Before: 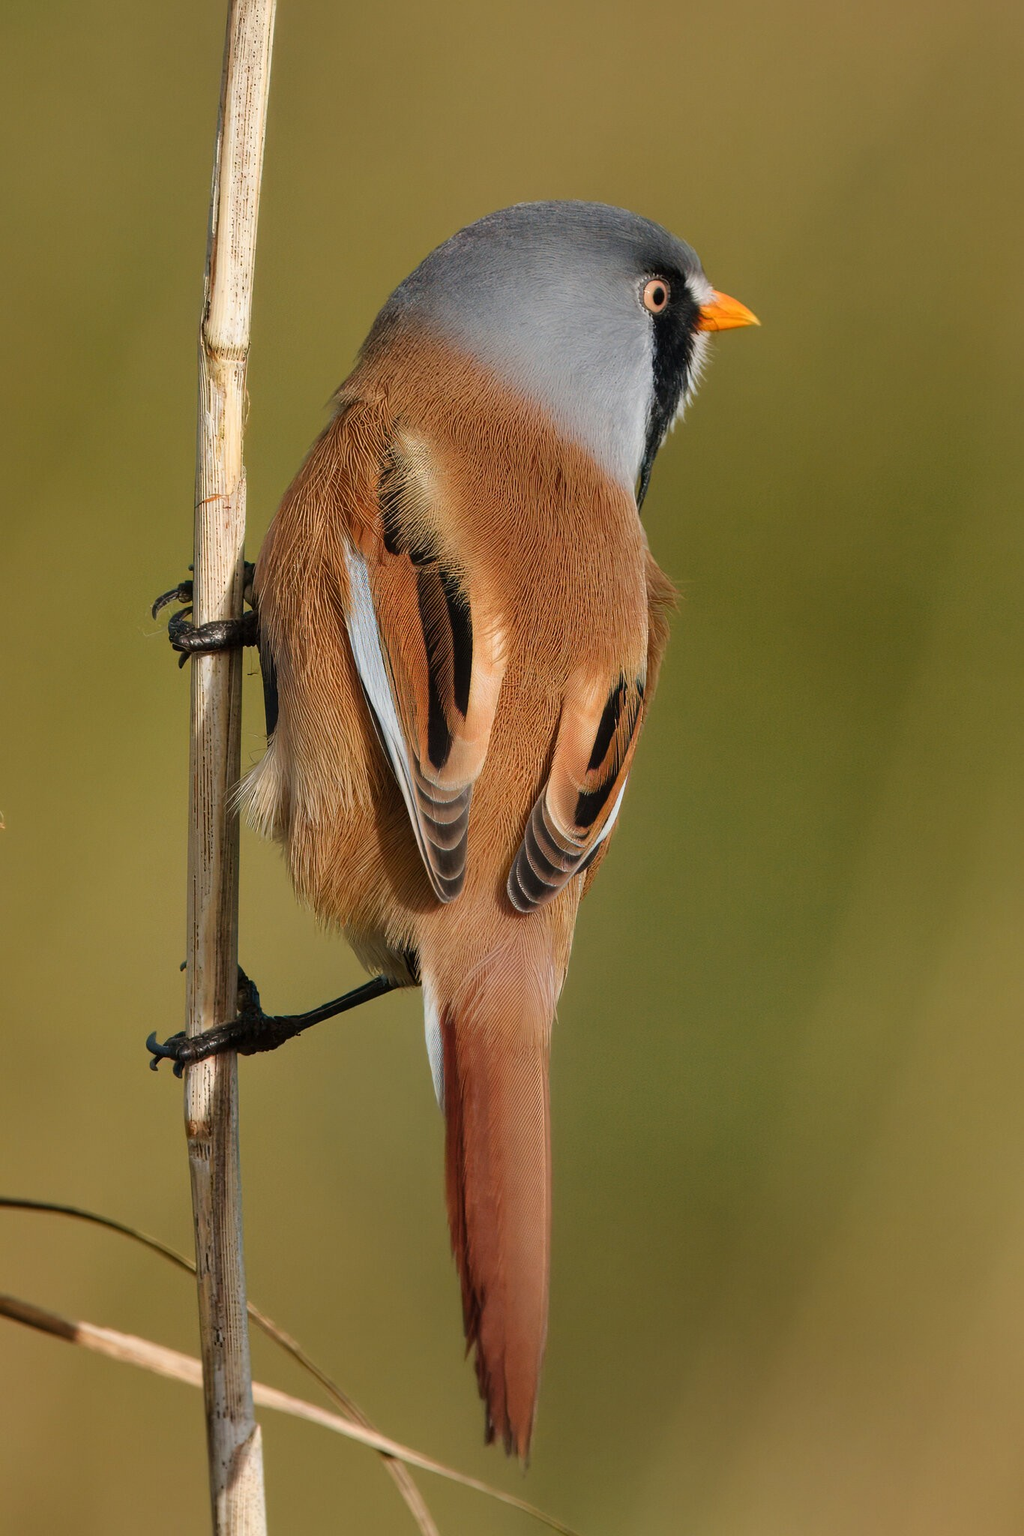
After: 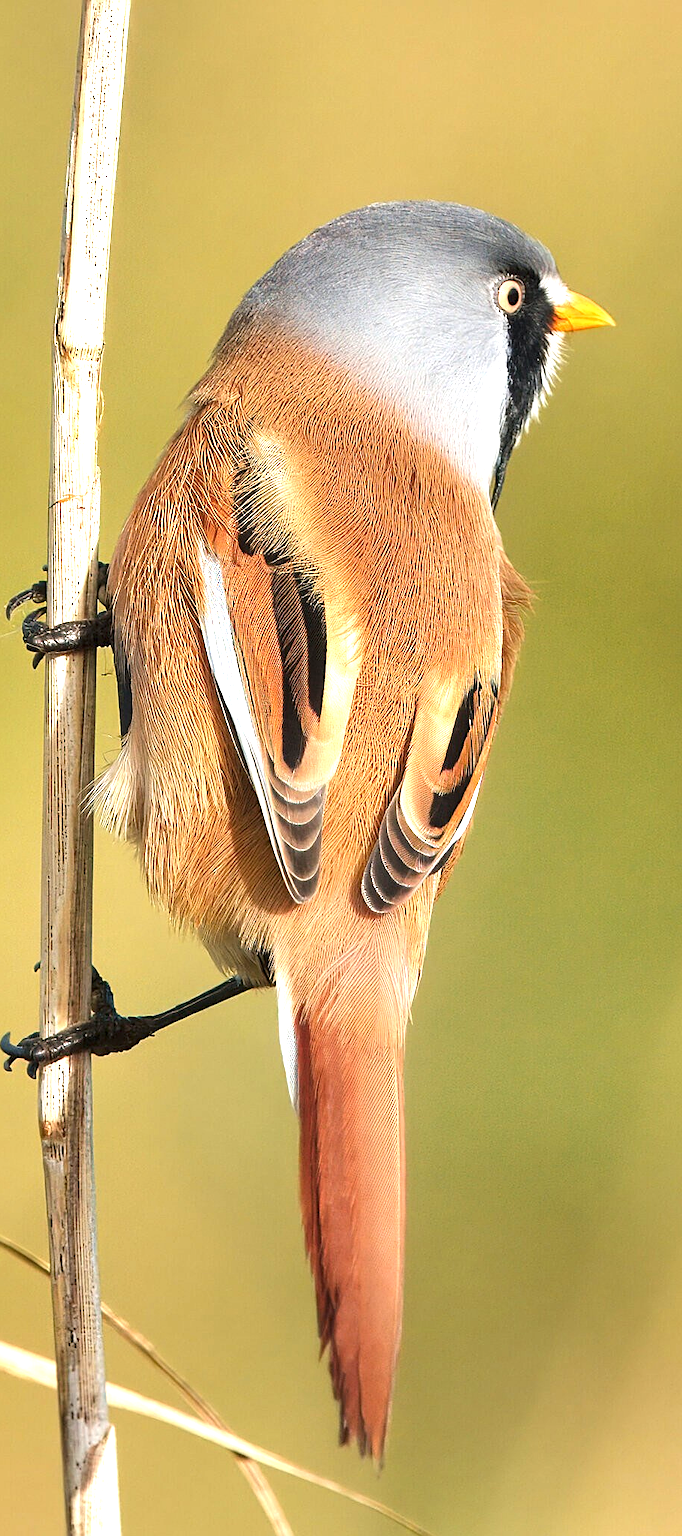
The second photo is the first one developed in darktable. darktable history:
crop and rotate: left 14.291%, right 19.154%
exposure: black level correction 0, exposure 1.475 EV, compensate exposure bias true, compensate highlight preservation false
sharpen: on, module defaults
